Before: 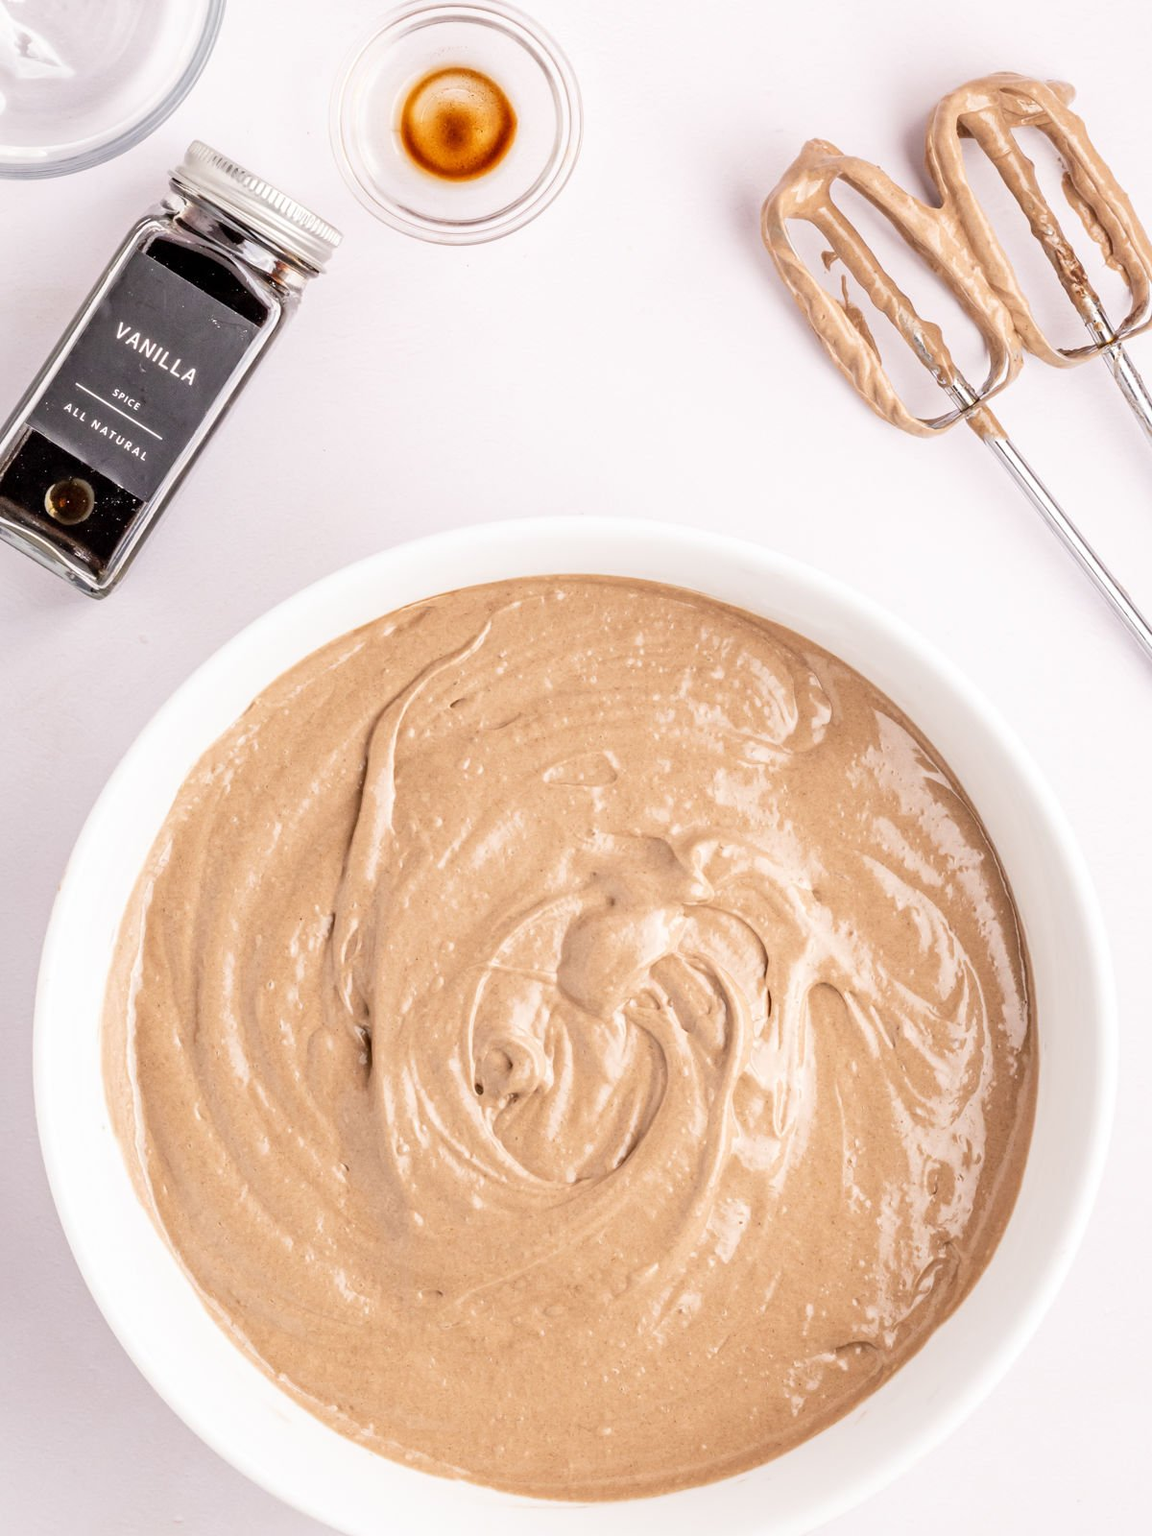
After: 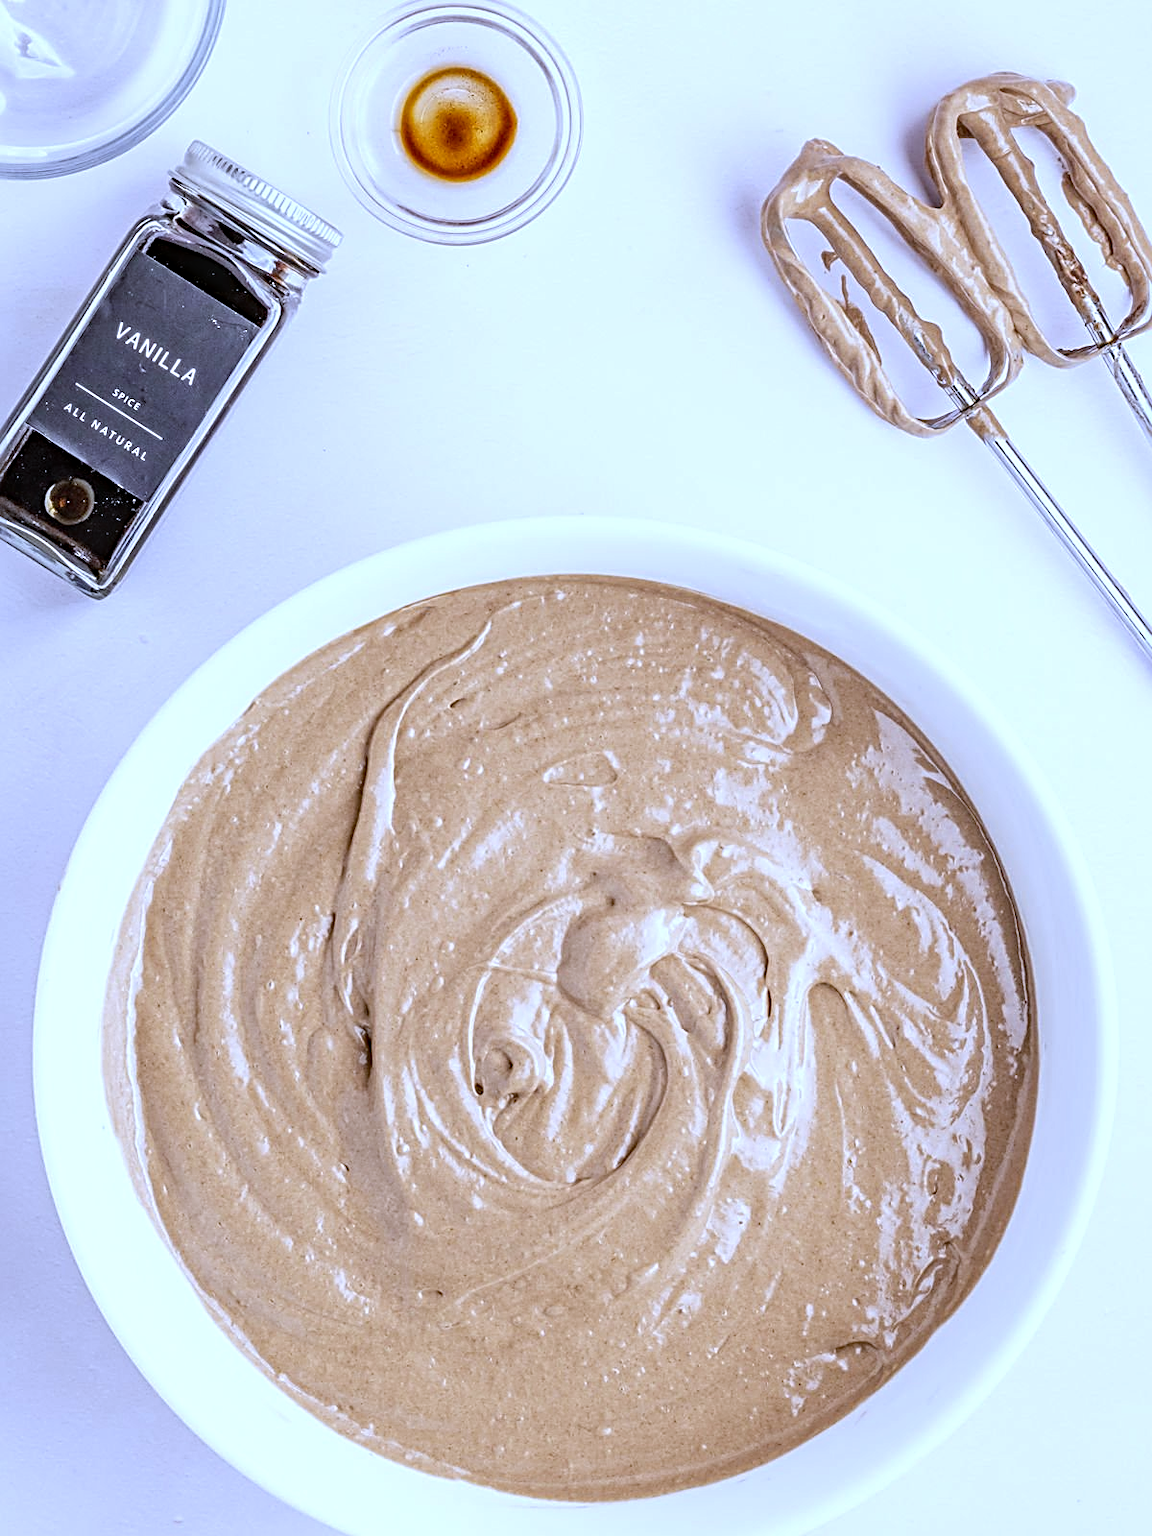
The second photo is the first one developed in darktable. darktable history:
local contrast: on, module defaults
sharpen: radius 2.531, amount 0.628
tone equalizer: on, module defaults
haze removal: compatibility mode true, adaptive false
white balance: red 0.871, blue 1.249
